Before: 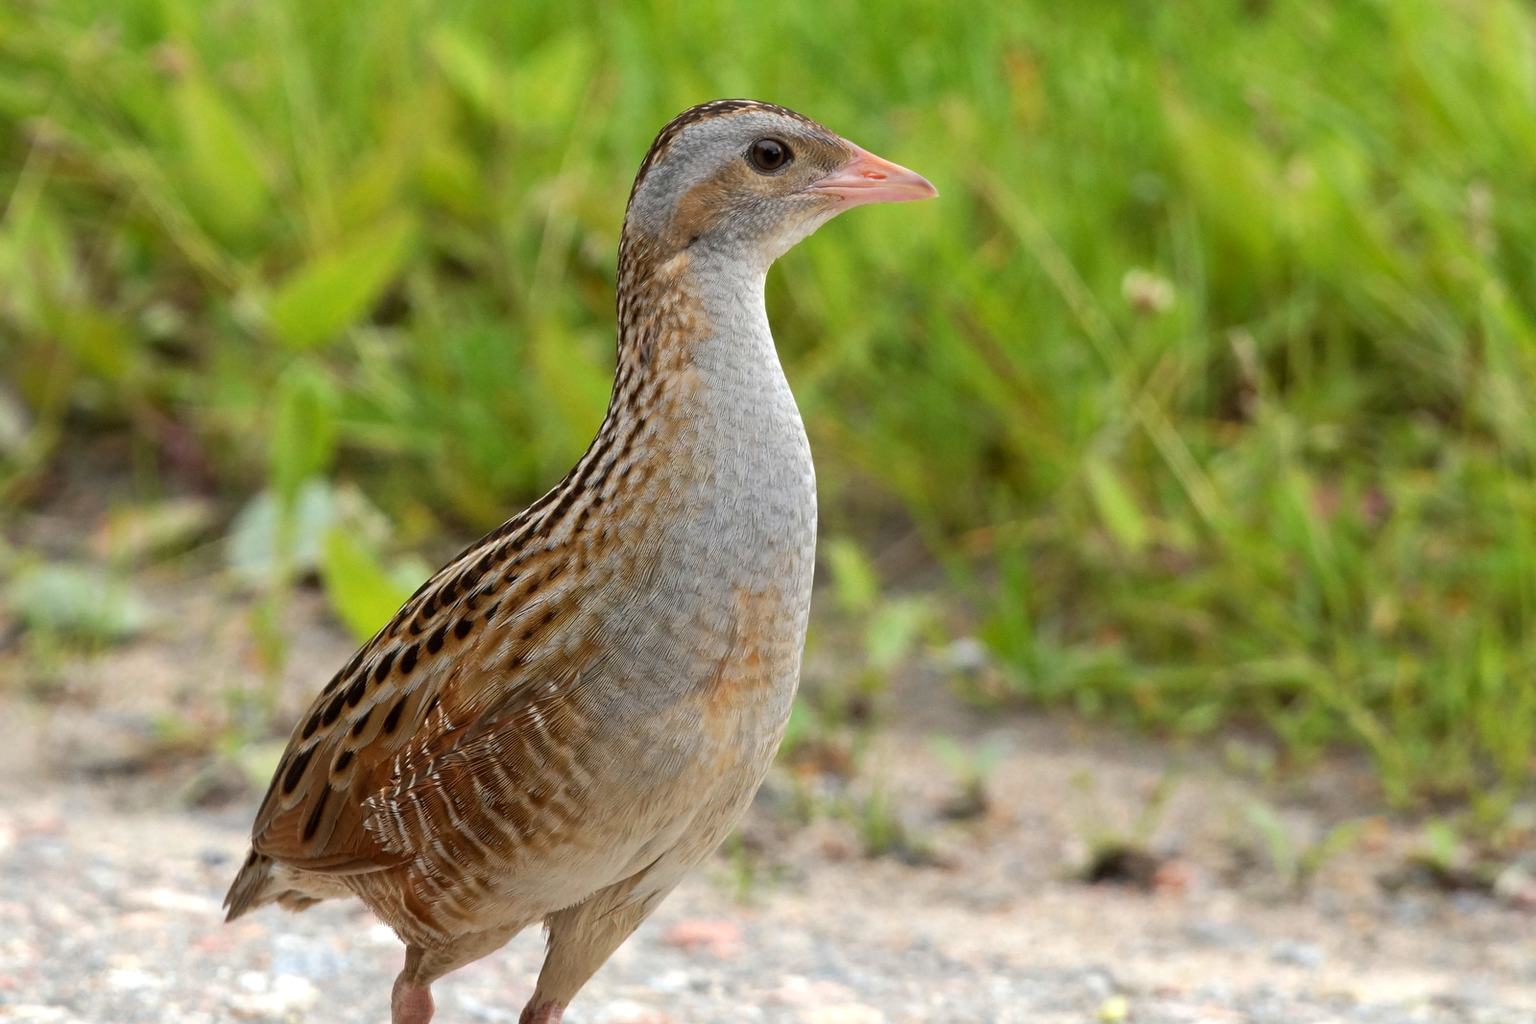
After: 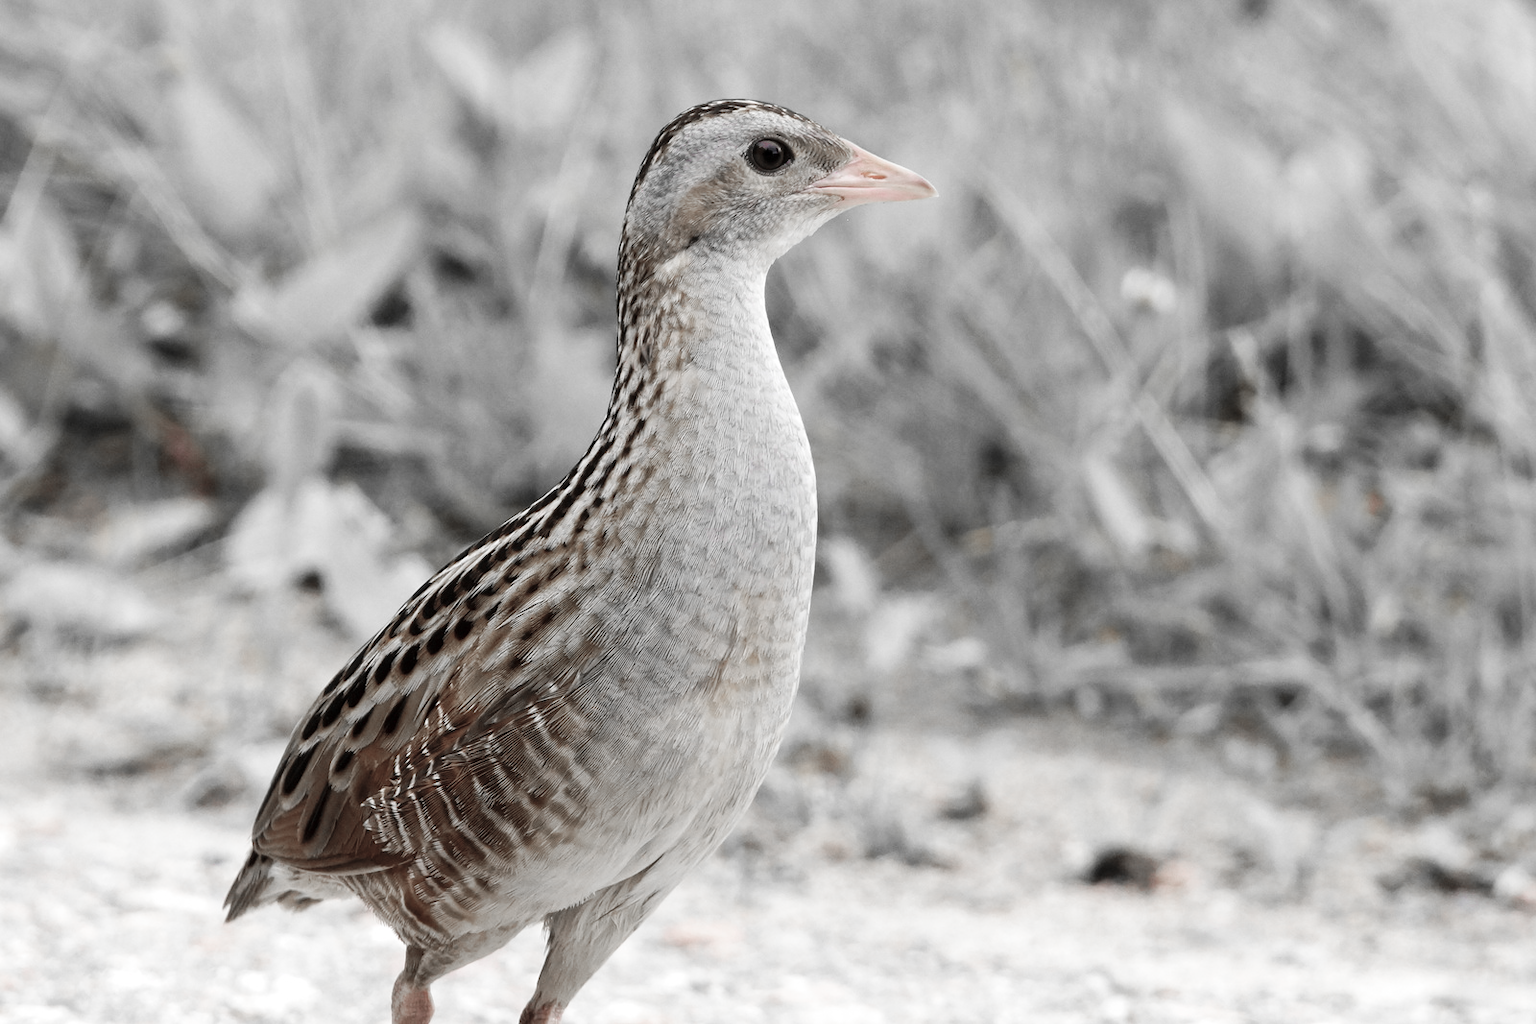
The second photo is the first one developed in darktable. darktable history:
color zones: curves: ch0 [(0, 0.278) (0.143, 0.5) (0.286, 0.5) (0.429, 0.5) (0.571, 0.5) (0.714, 0.5) (0.857, 0.5) (1, 0.5)]; ch1 [(0, 1) (0.143, 0.165) (0.286, 0) (0.429, 0) (0.571, 0) (0.714, 0) (0.857, 0.5) (1, 0.5)]; ch2 [(0, 0.508) (0.143, 0.5) (0.286, 0.5) (0.429, 0.5) (0.571, 0.5) (0.714, 0.5) (0.857, 0.5) (1, 0.5)]
base curve: curves: ch0 [(0, 0) (0.032, 0.025) (0.121, 0.166) (0.206, 0.329) (0.605, 0.79) (1, 1)], preserve colors none
